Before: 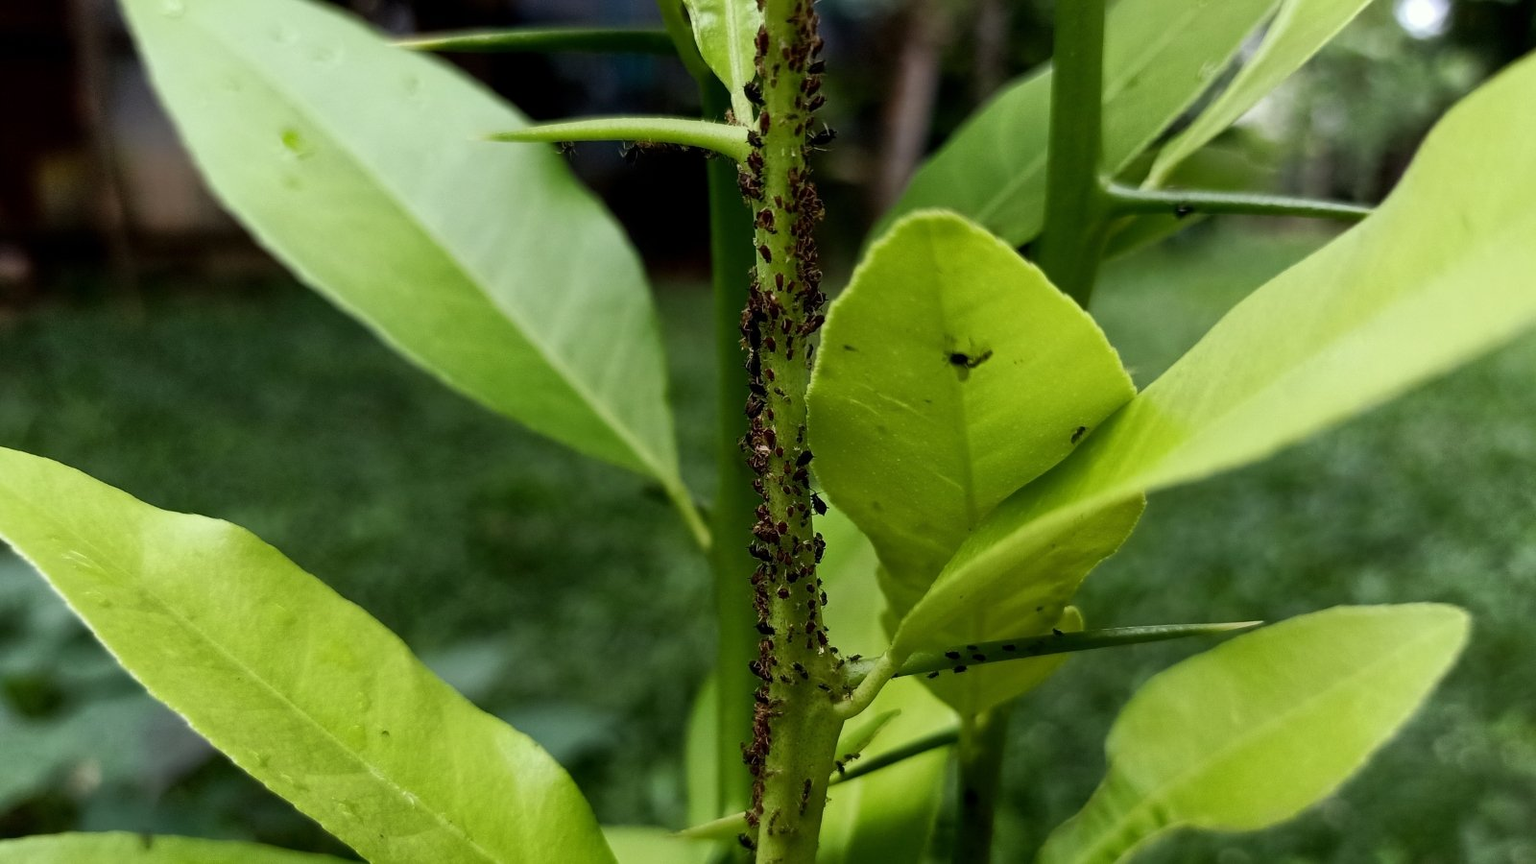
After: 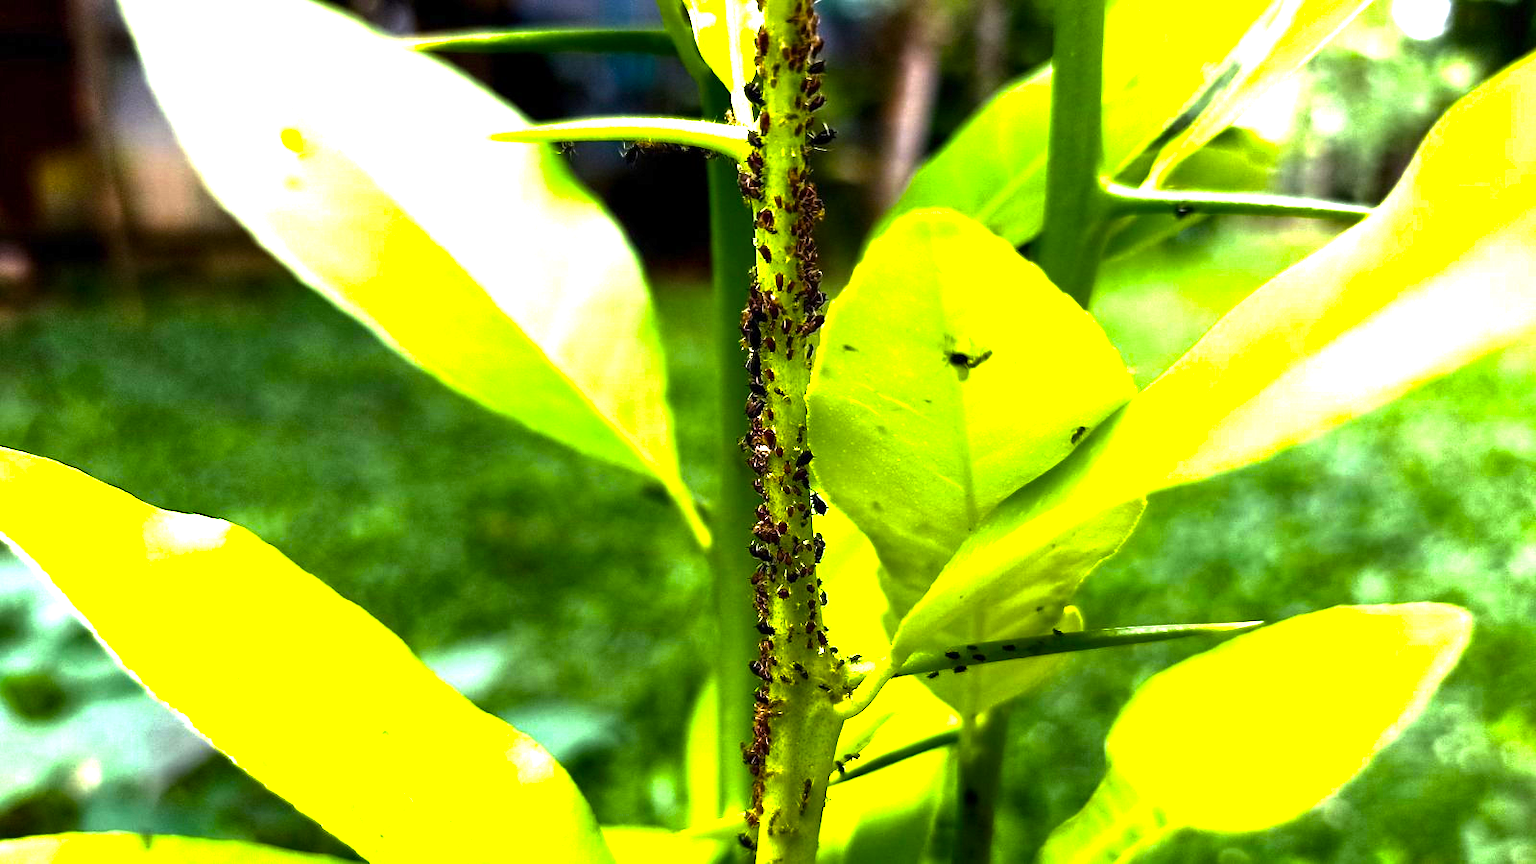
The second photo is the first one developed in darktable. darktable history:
white balance: red 1.009, blue 1.027
color balance rgb: perceptual saturation grading › global saturation 25%, perceptual brilliance grading › global brilliance 35%, perceptual brilliance grading › highlights 50%, perceptual brilliance grading › mid-tones 60%, perceptual brilliance grading › shadows 35%, global vibrance 20%
